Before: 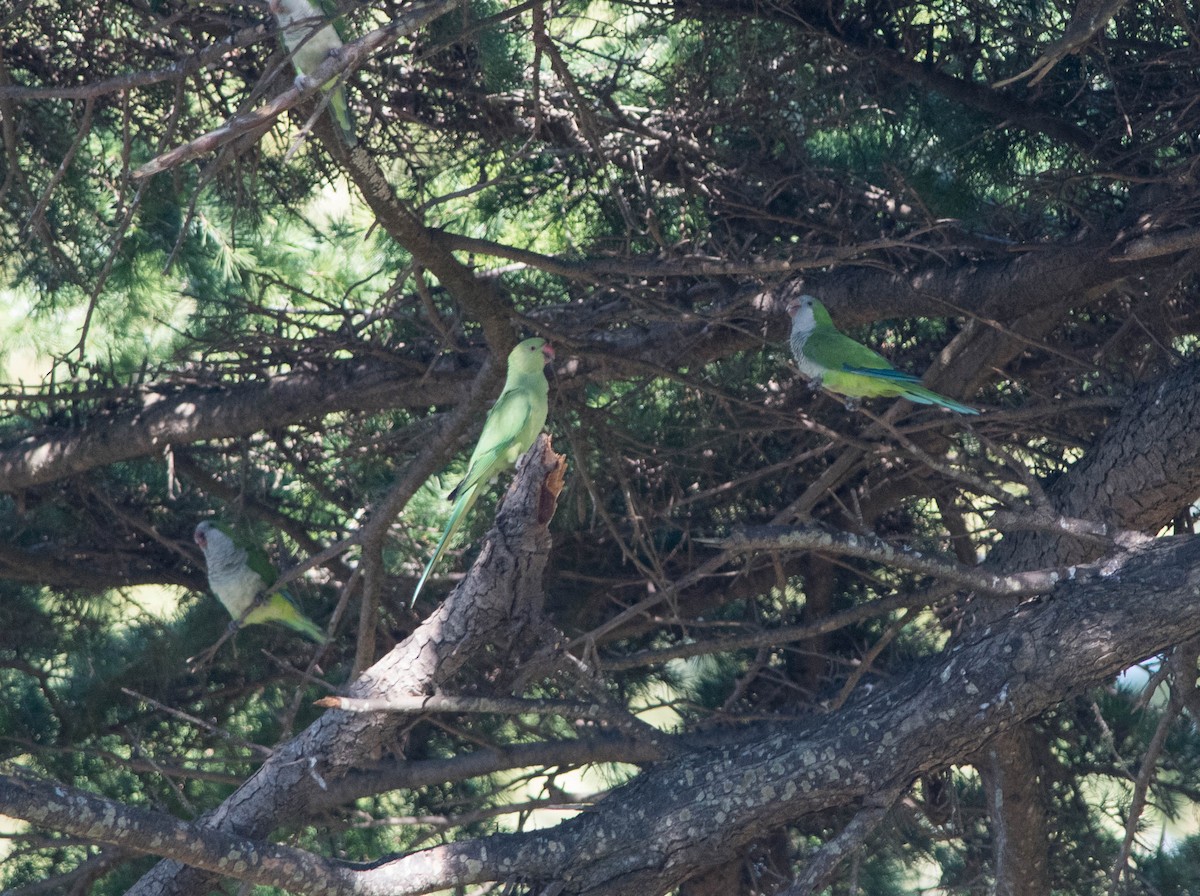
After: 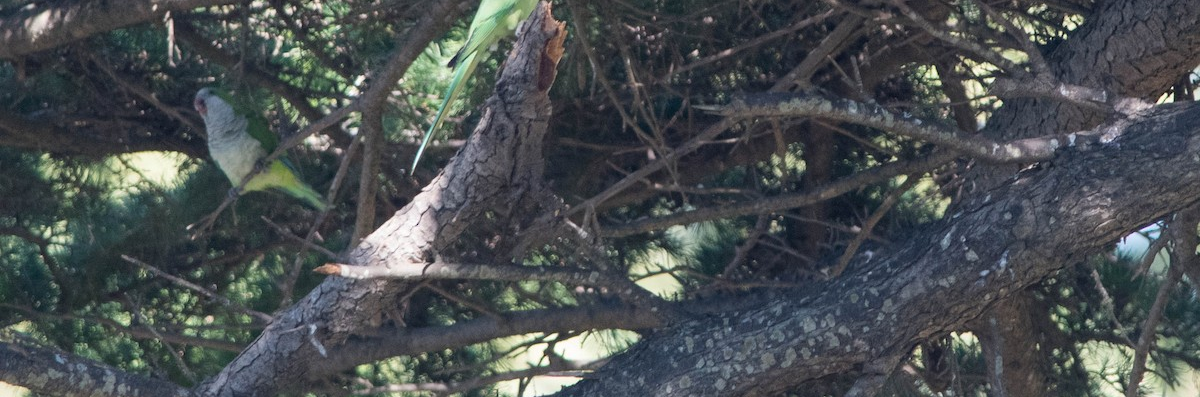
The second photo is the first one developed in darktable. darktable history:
crop and rotate: top 48.409%, bottom 7.204%
